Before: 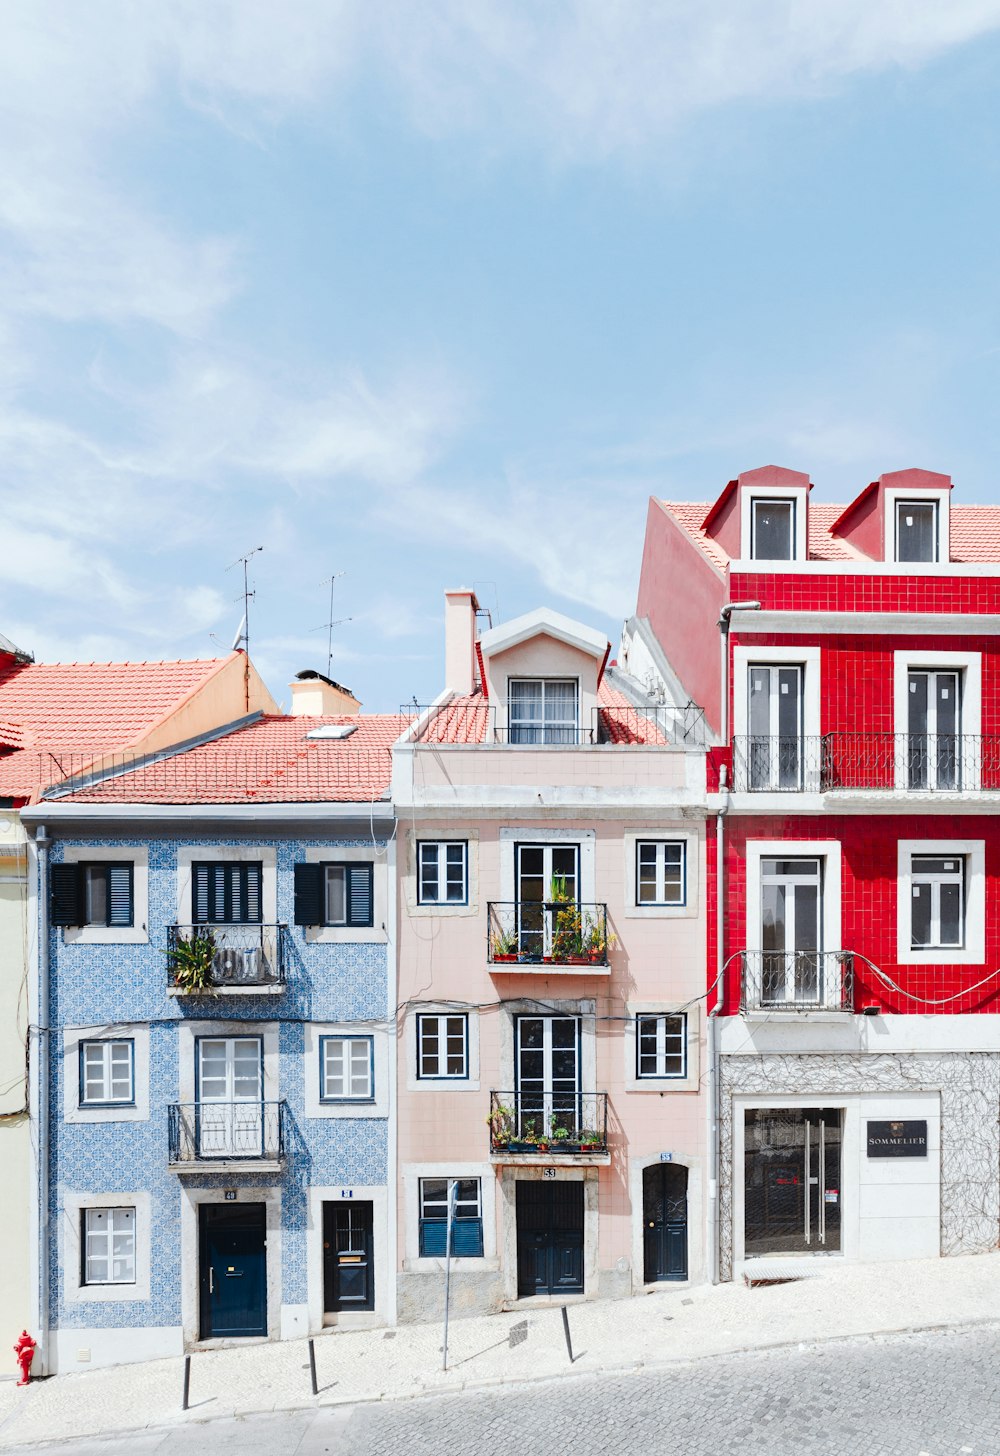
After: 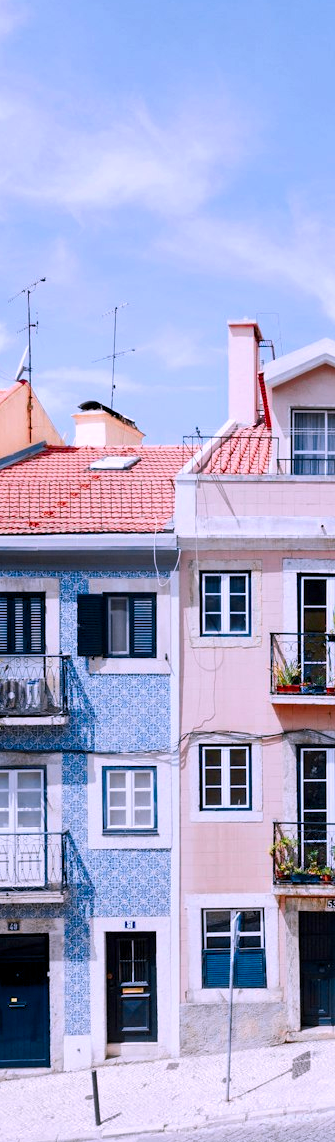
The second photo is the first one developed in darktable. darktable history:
shadows and highlights: radius 337.17, shadows 29.01, soften with gaussian
color balance rgb: shadows lift › chroma 2%, shadows lift › hue 217.2°, power › chroma 0.25%, power › hue 60°, highlights gain › chroma 1.5%, highlights gain › hue 309.6°, global offset › luminance -0.5%, perceptual saturation grading › global saturation 15%, global vibrance 20%
white balance: red 1.004, blue 1.096
crop and rotate: left 21.77%, top 18.528%, right 44.676%, bottom 2.997%
